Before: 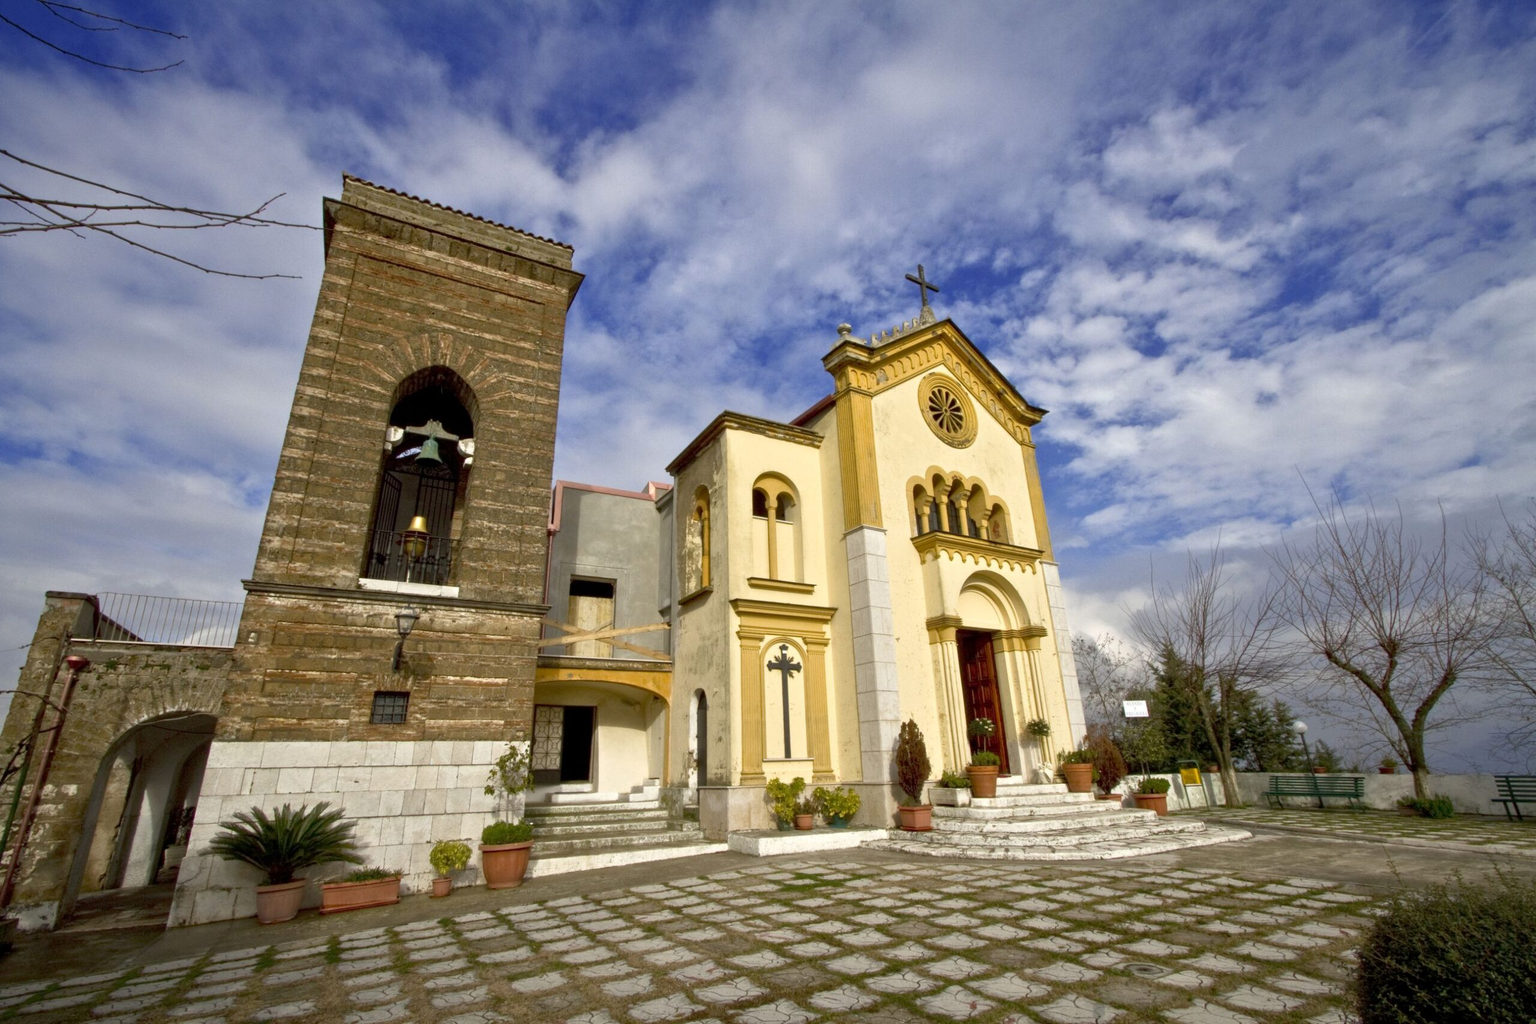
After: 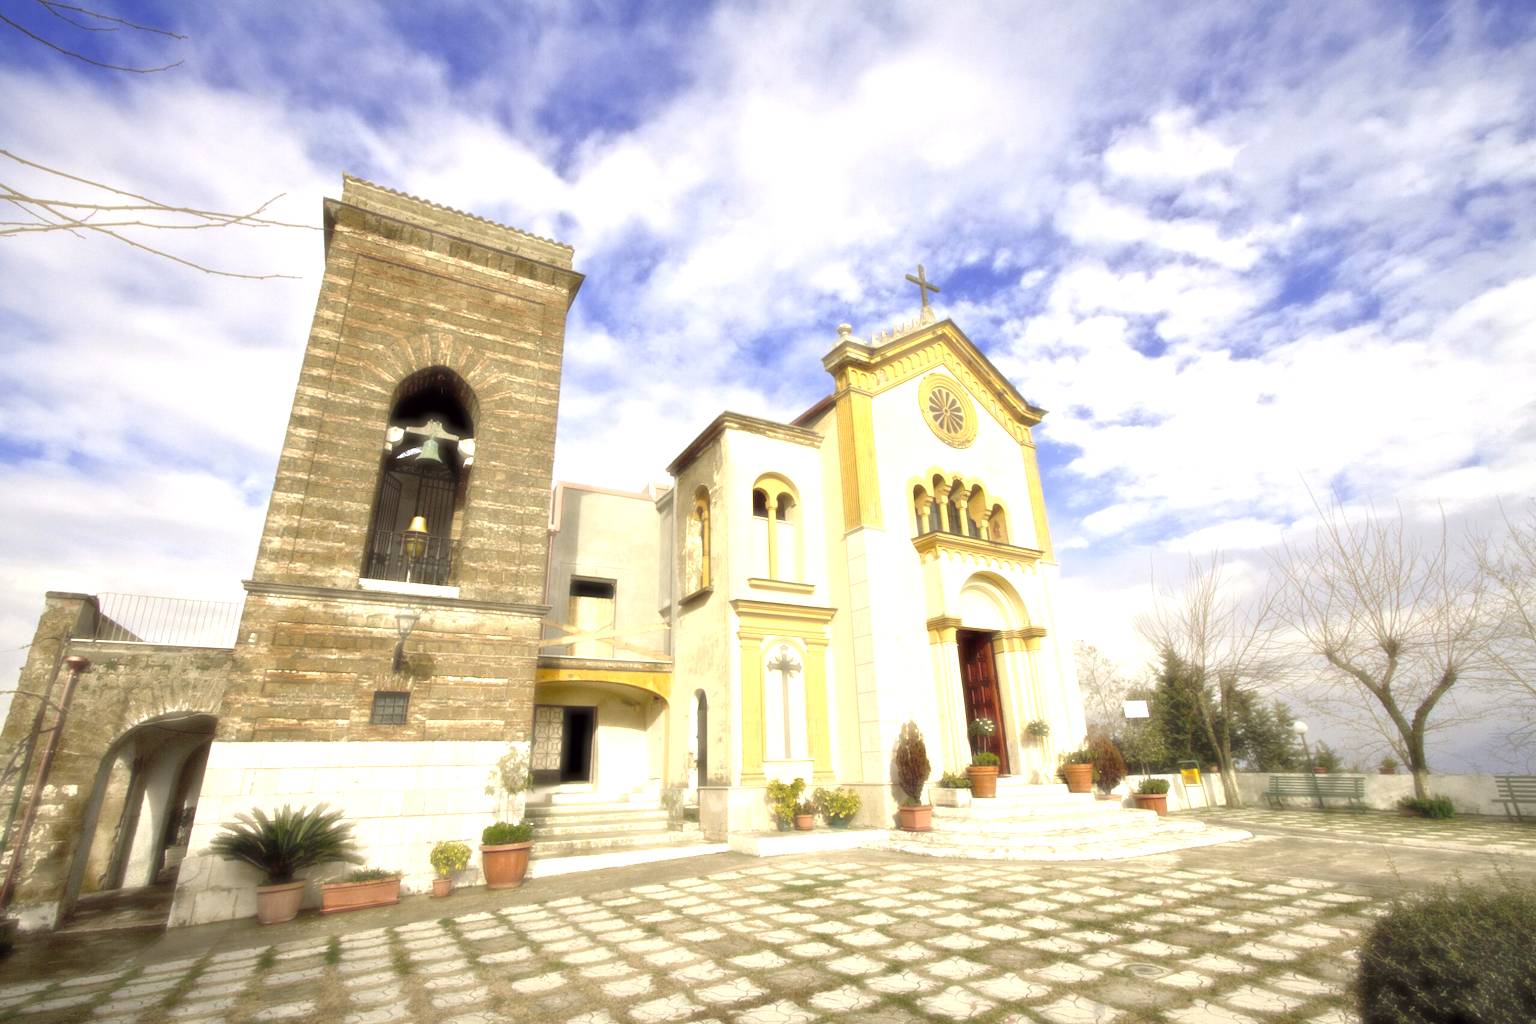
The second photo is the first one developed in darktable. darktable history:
exposure: black level correction 0, exposure 0.9 EV, compensate exposure bias true, compensate highlight preservation false
color balance: lift [1, 1, 0.999, 1.001], gamma [1, 1.003, 1.005, 0.995], gain [1, 0.992, 0.988, 1.012], contrast 5%, output saturation 110%
haze removal: strength -0.9, distance 0.225, compatibility mode true, adaptive false
